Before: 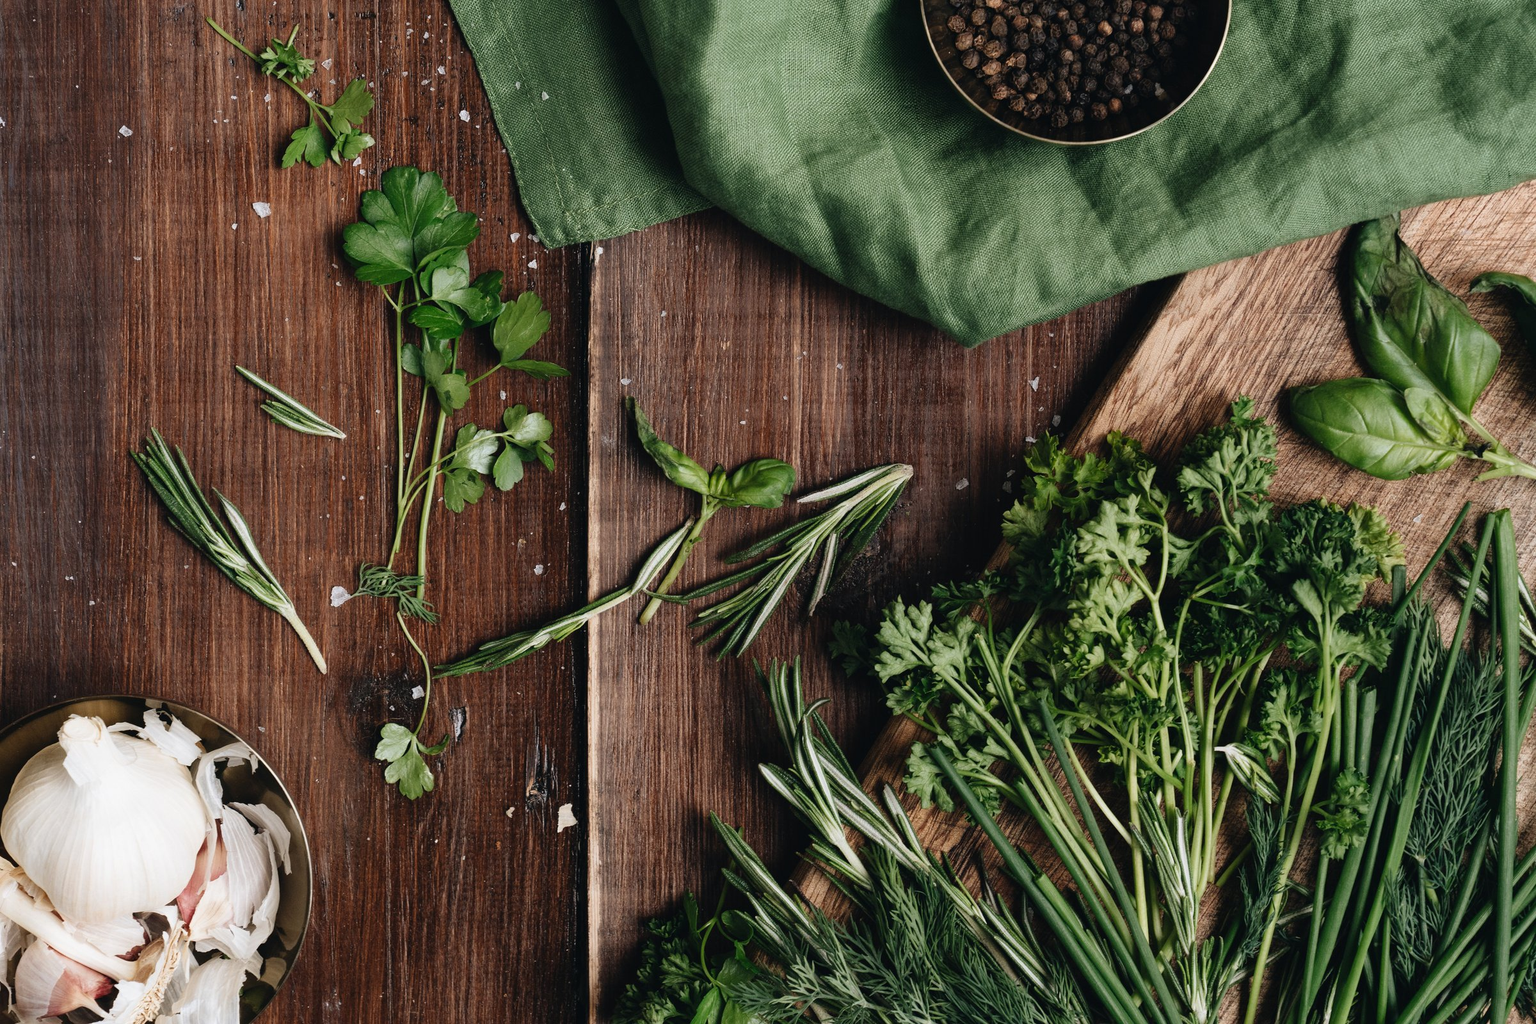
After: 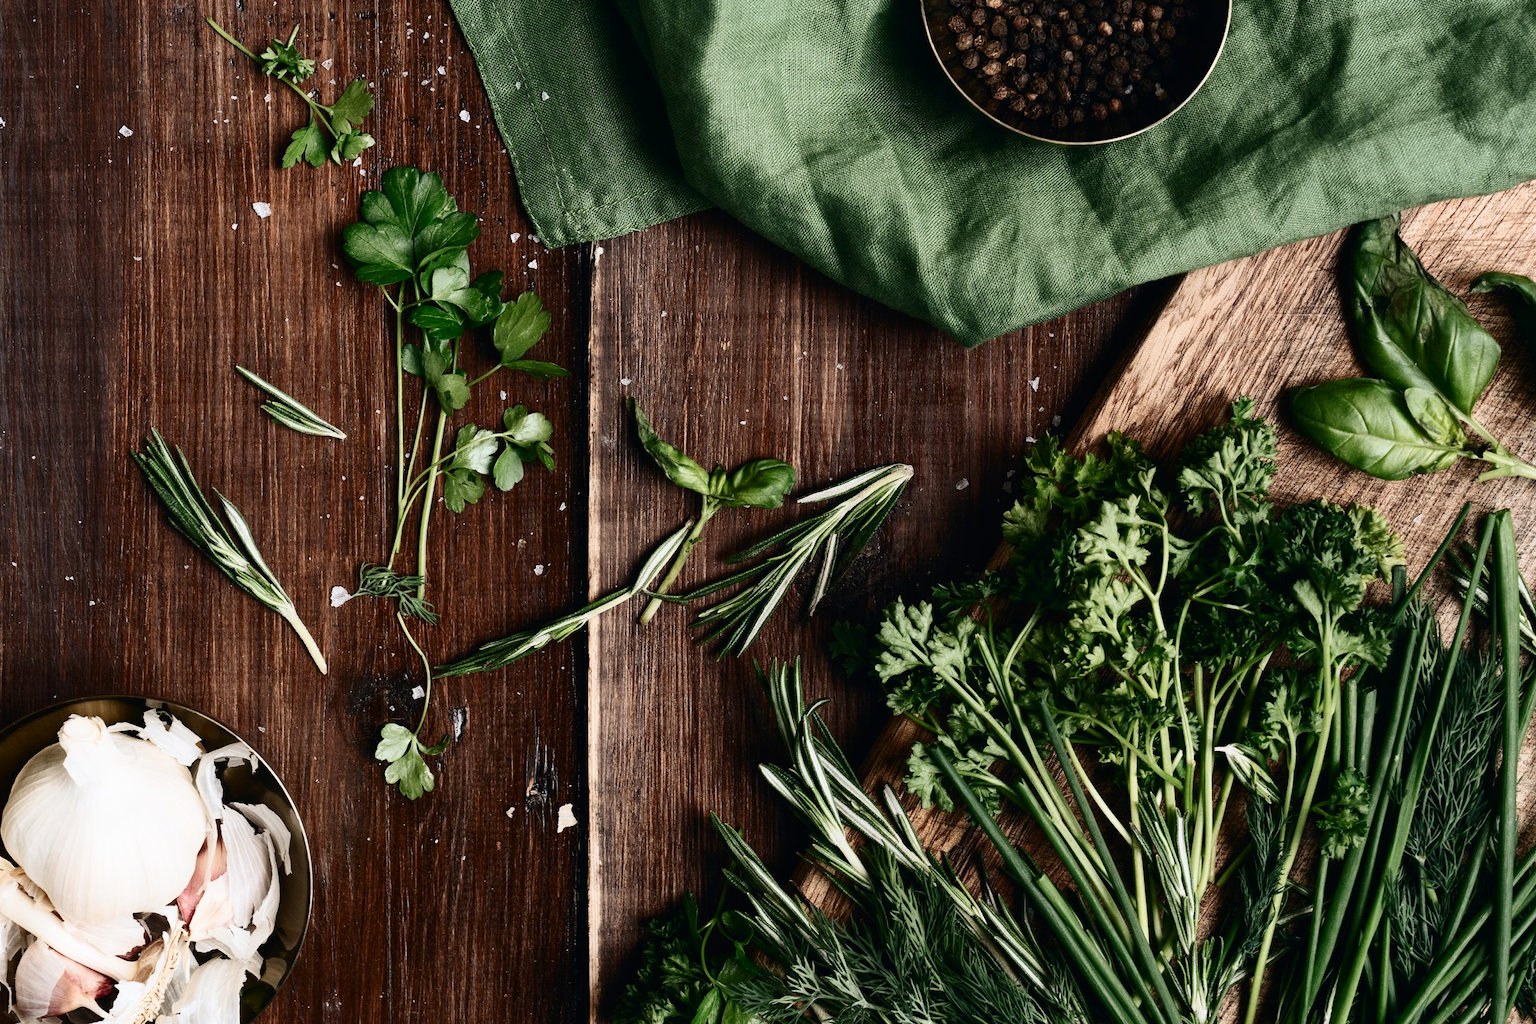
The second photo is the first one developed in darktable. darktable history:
contrast brightness saturation: contrast 0.295
